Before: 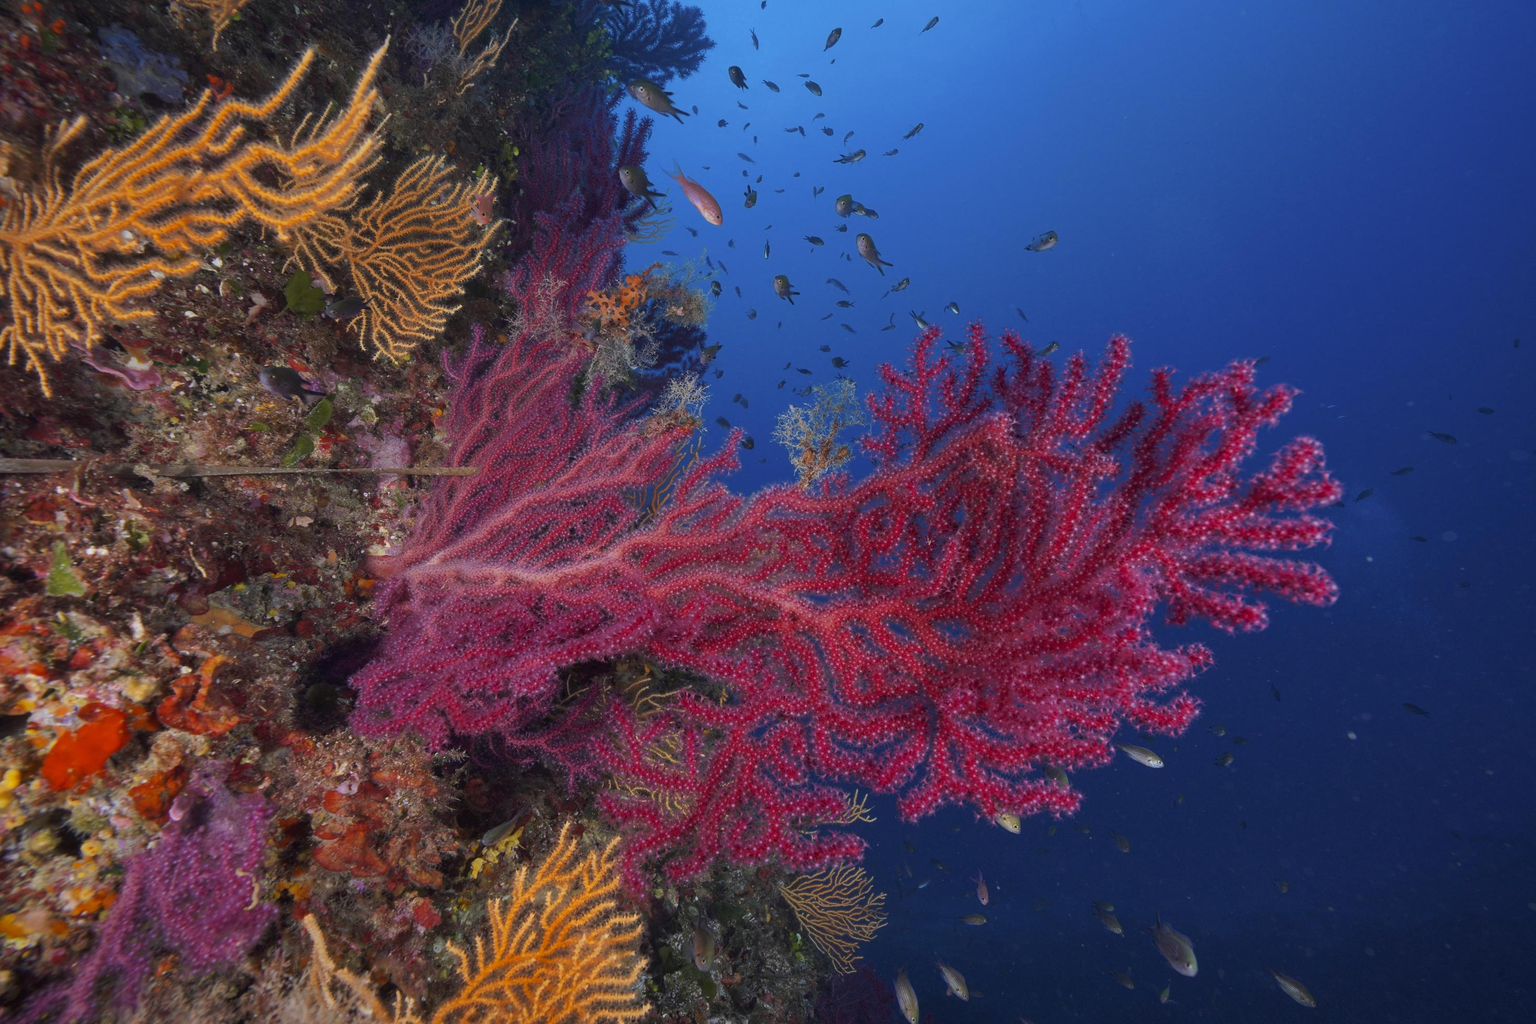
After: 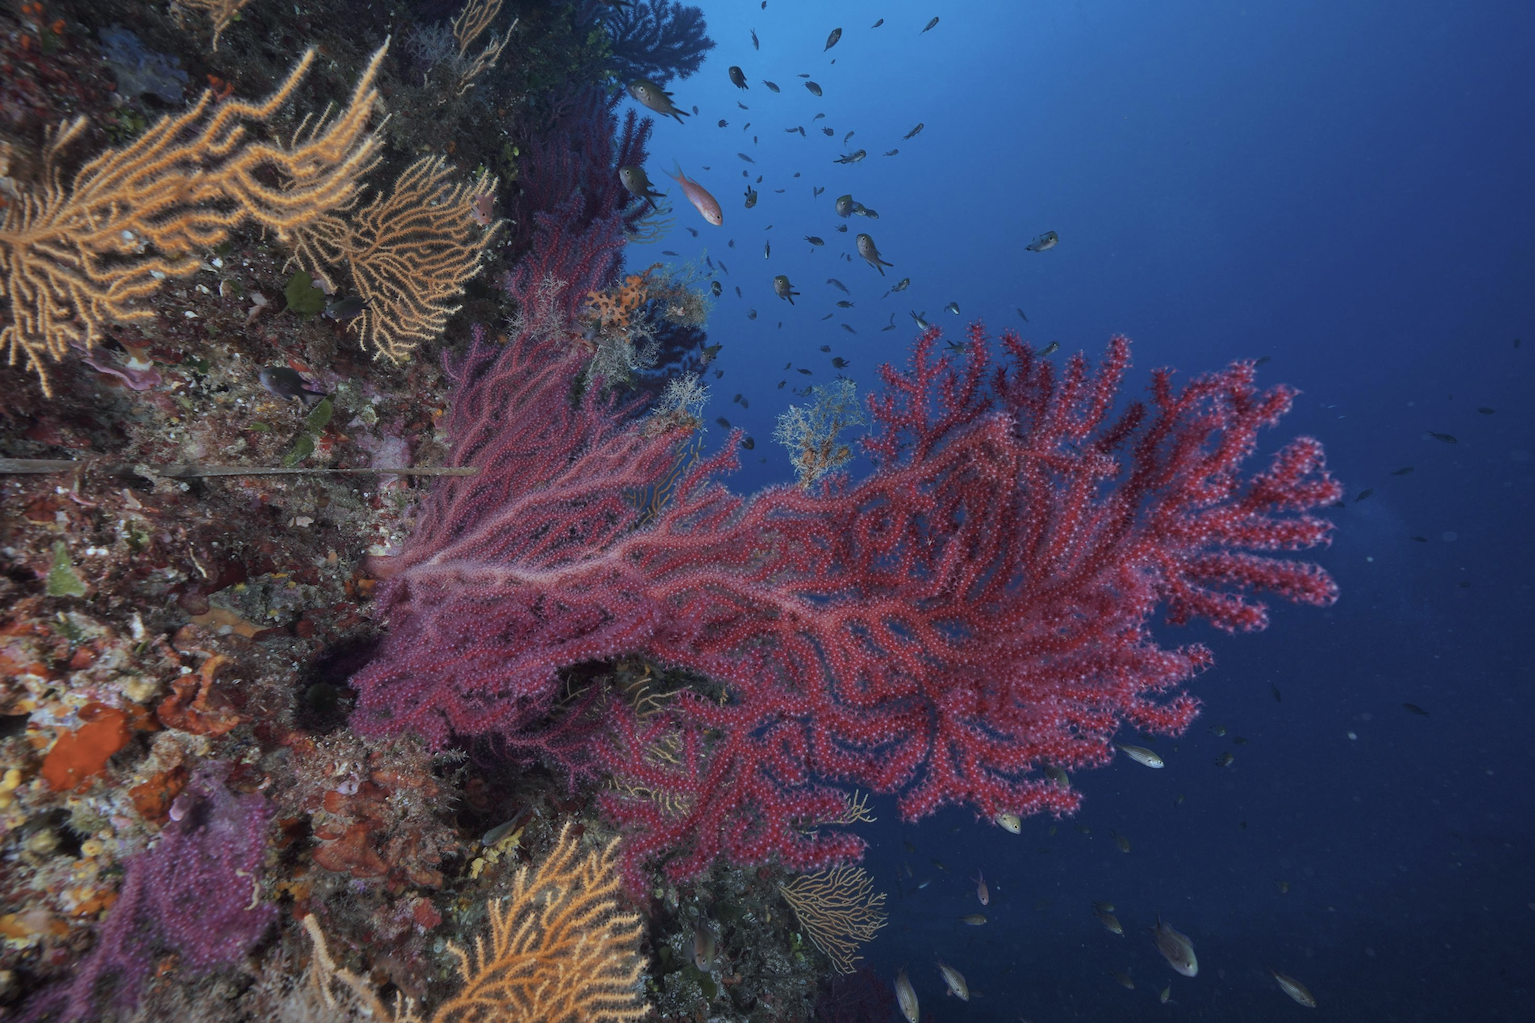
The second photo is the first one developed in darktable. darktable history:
color correction: highlights a* -12.46, highlights b* -17.78, saturation 0.714
